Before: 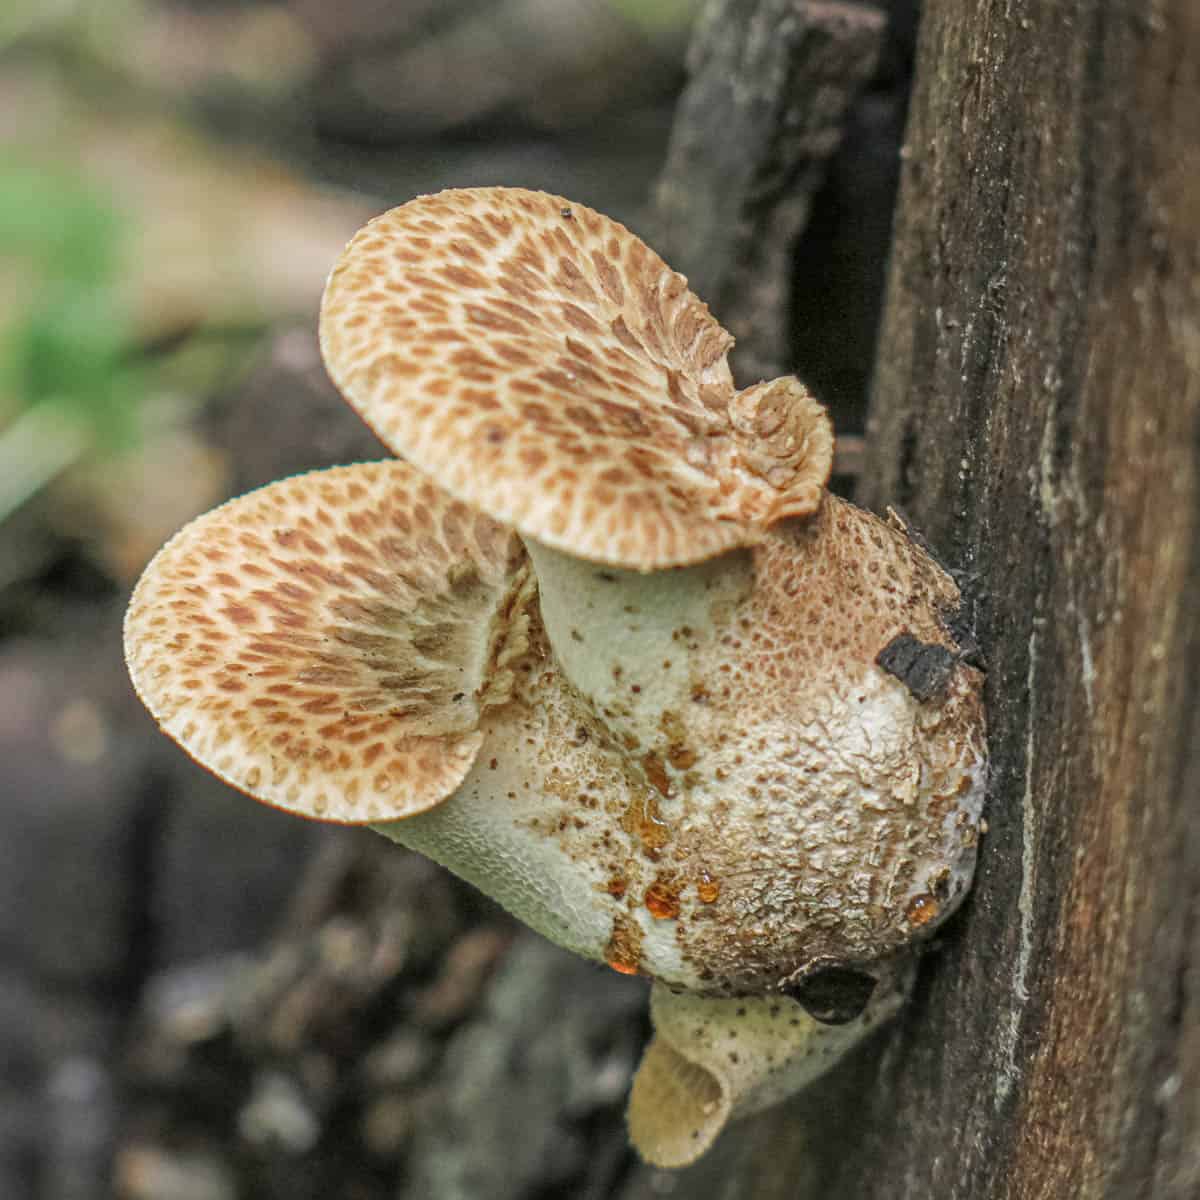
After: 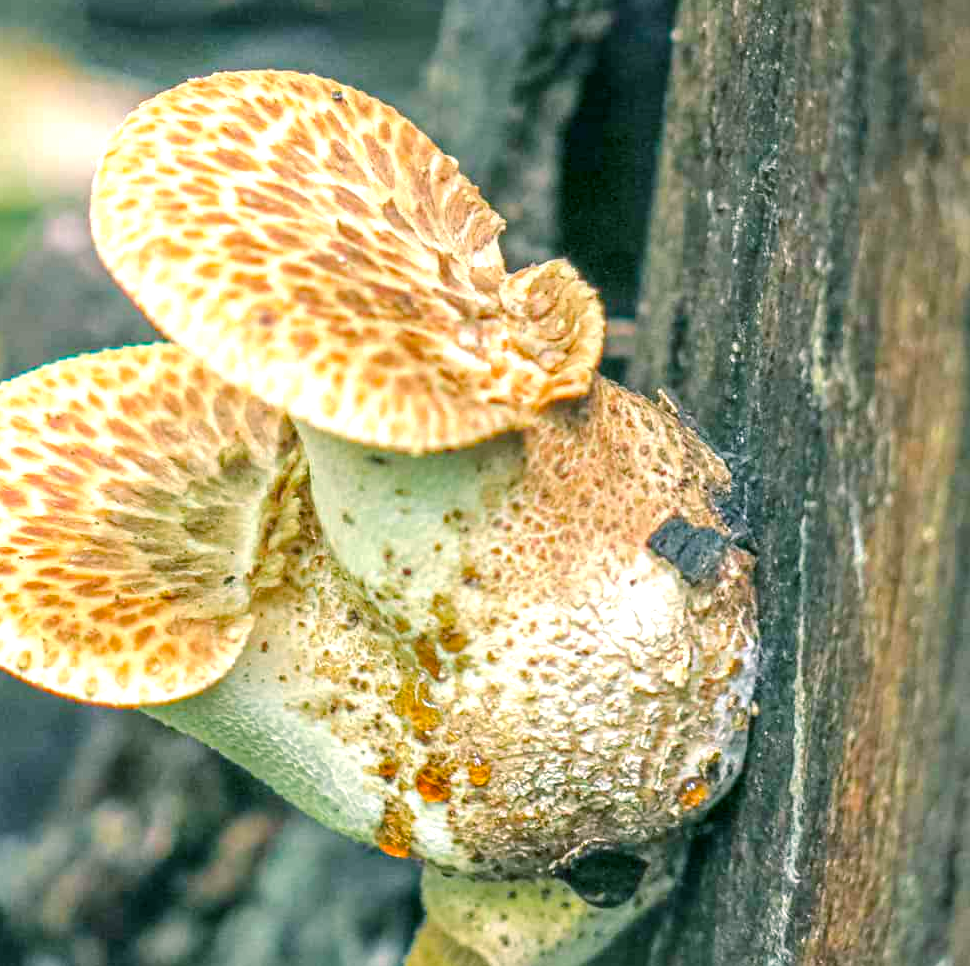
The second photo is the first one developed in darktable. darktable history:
exposure: black level correction 0, exposure 1 EV, compensate highlight preservation false
crop: left 19.101%, top 9.782%, right 0%, bottom 9.711%
color balance rgb: power › luminance -7.552%, power › chroma 2.28%, power › hue 220.29°, linear chroma grading › global chroma 16.372%, perceptual saturation grading › global saturation 25.659%, perceptual brilliance grading › mid-tones 11.025%, perceptual brilliance grading › shadows 15.742%
